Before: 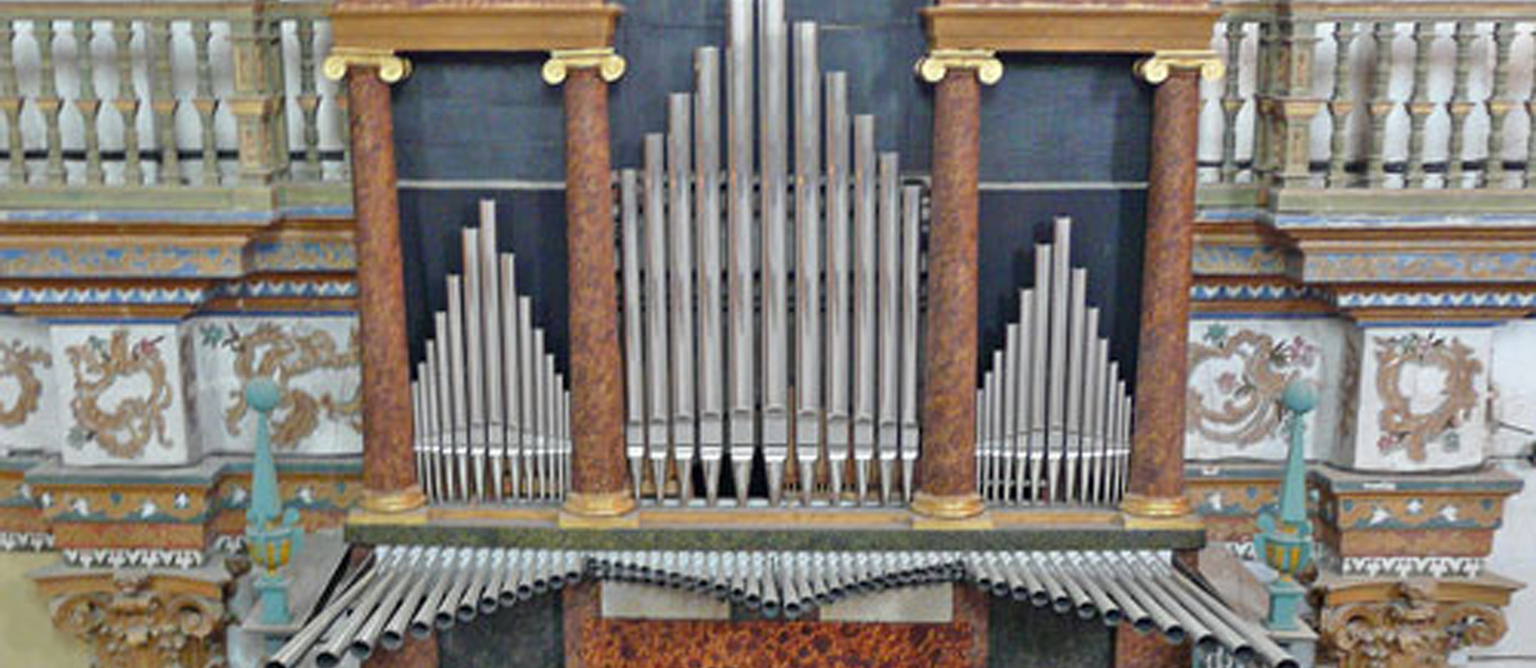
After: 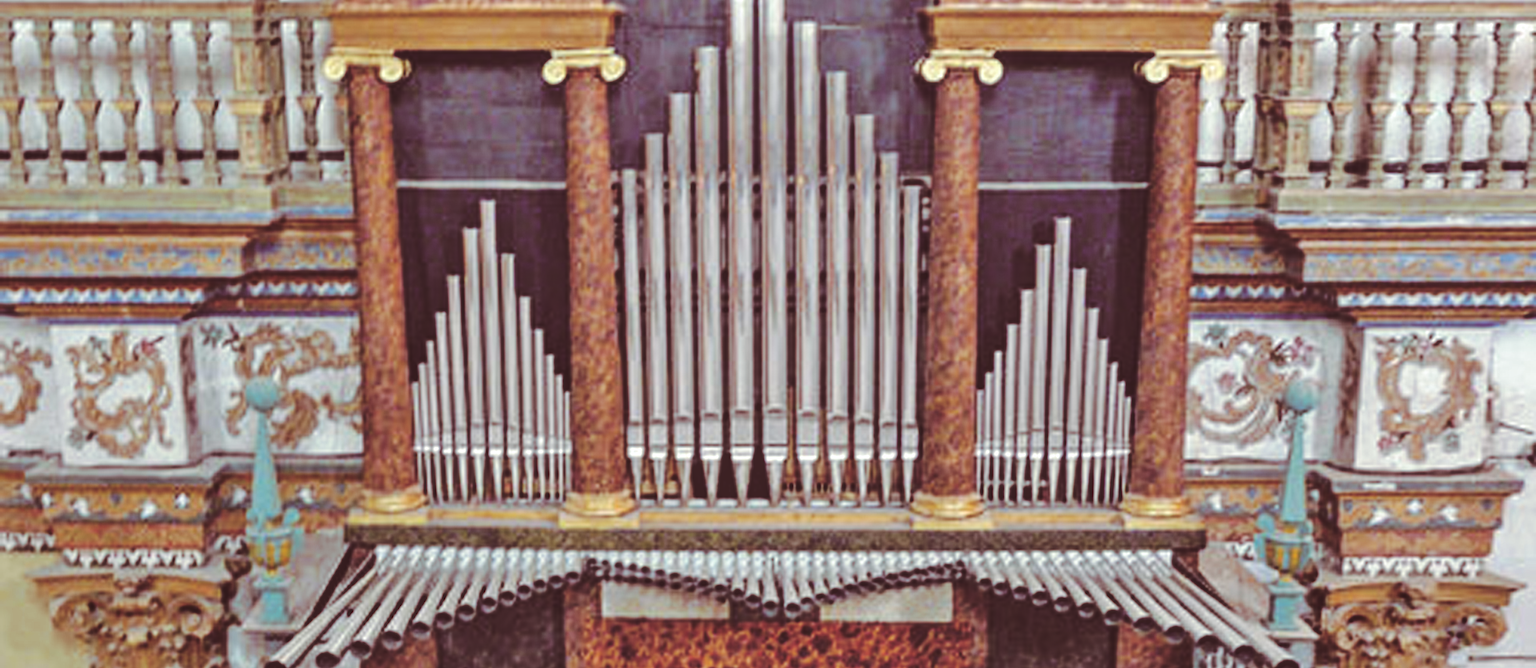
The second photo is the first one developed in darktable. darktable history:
haze removal: compatibility mode true, adaptive false
base curve: curves: ch0 [(0, 0.024) (0.055, 0.065) (0.121, 0.166) (0.236, 0.319) (0.693, 0.726) (1, 1)], preserve colors none
split-toning: on, module defaults
local contrast: on, module defaults
